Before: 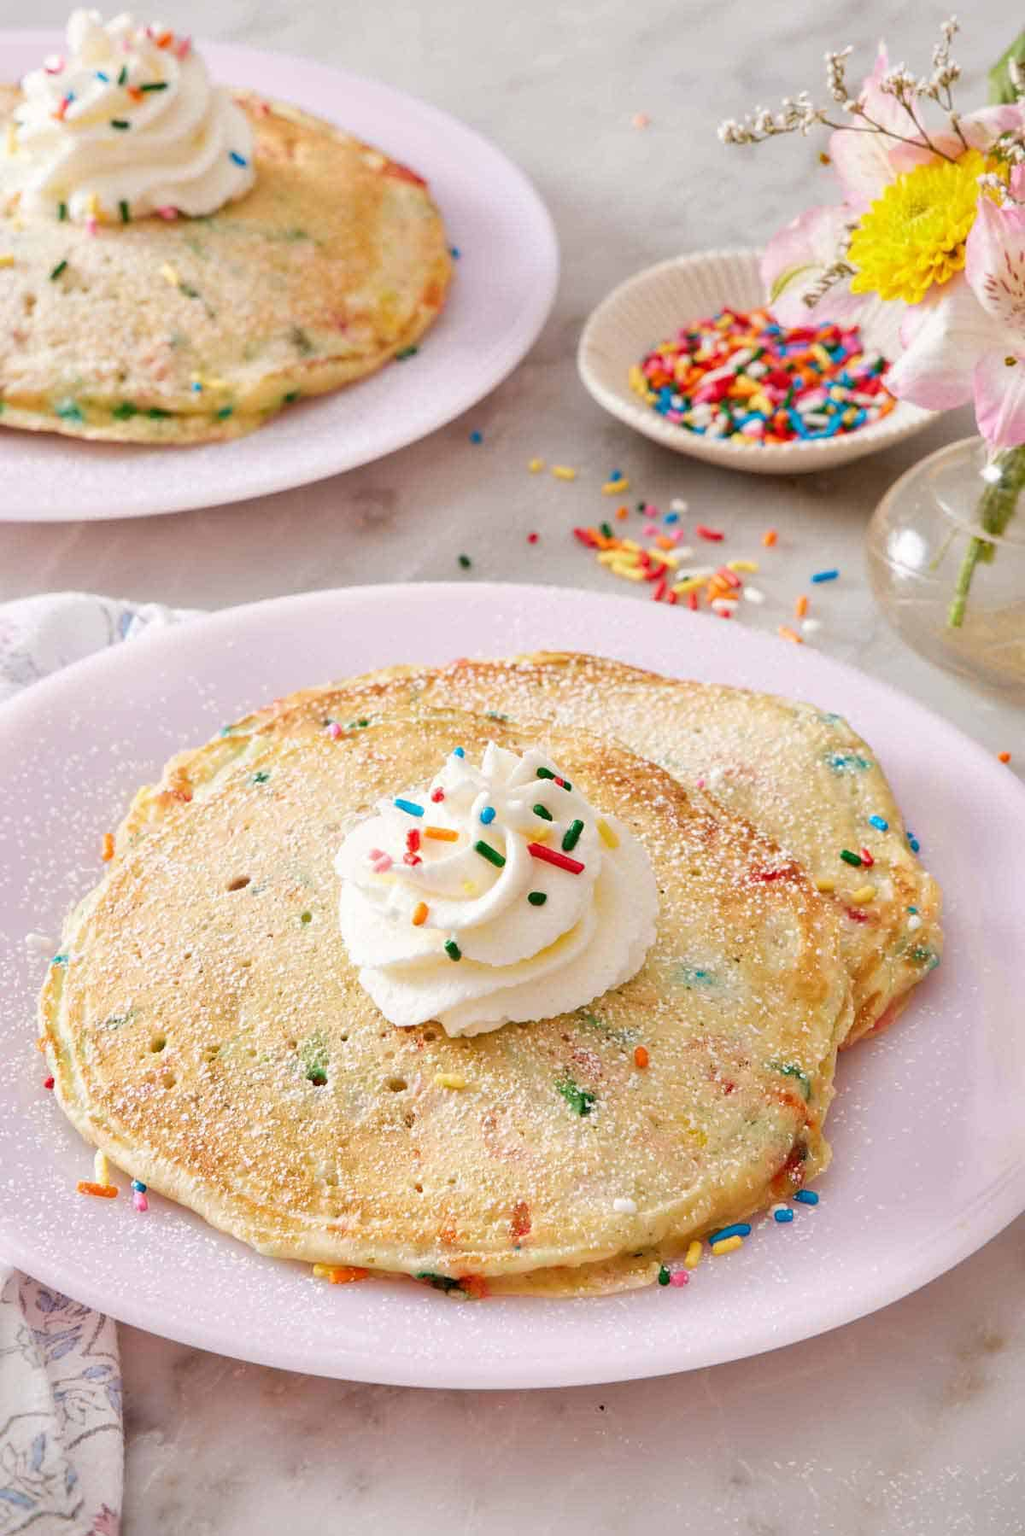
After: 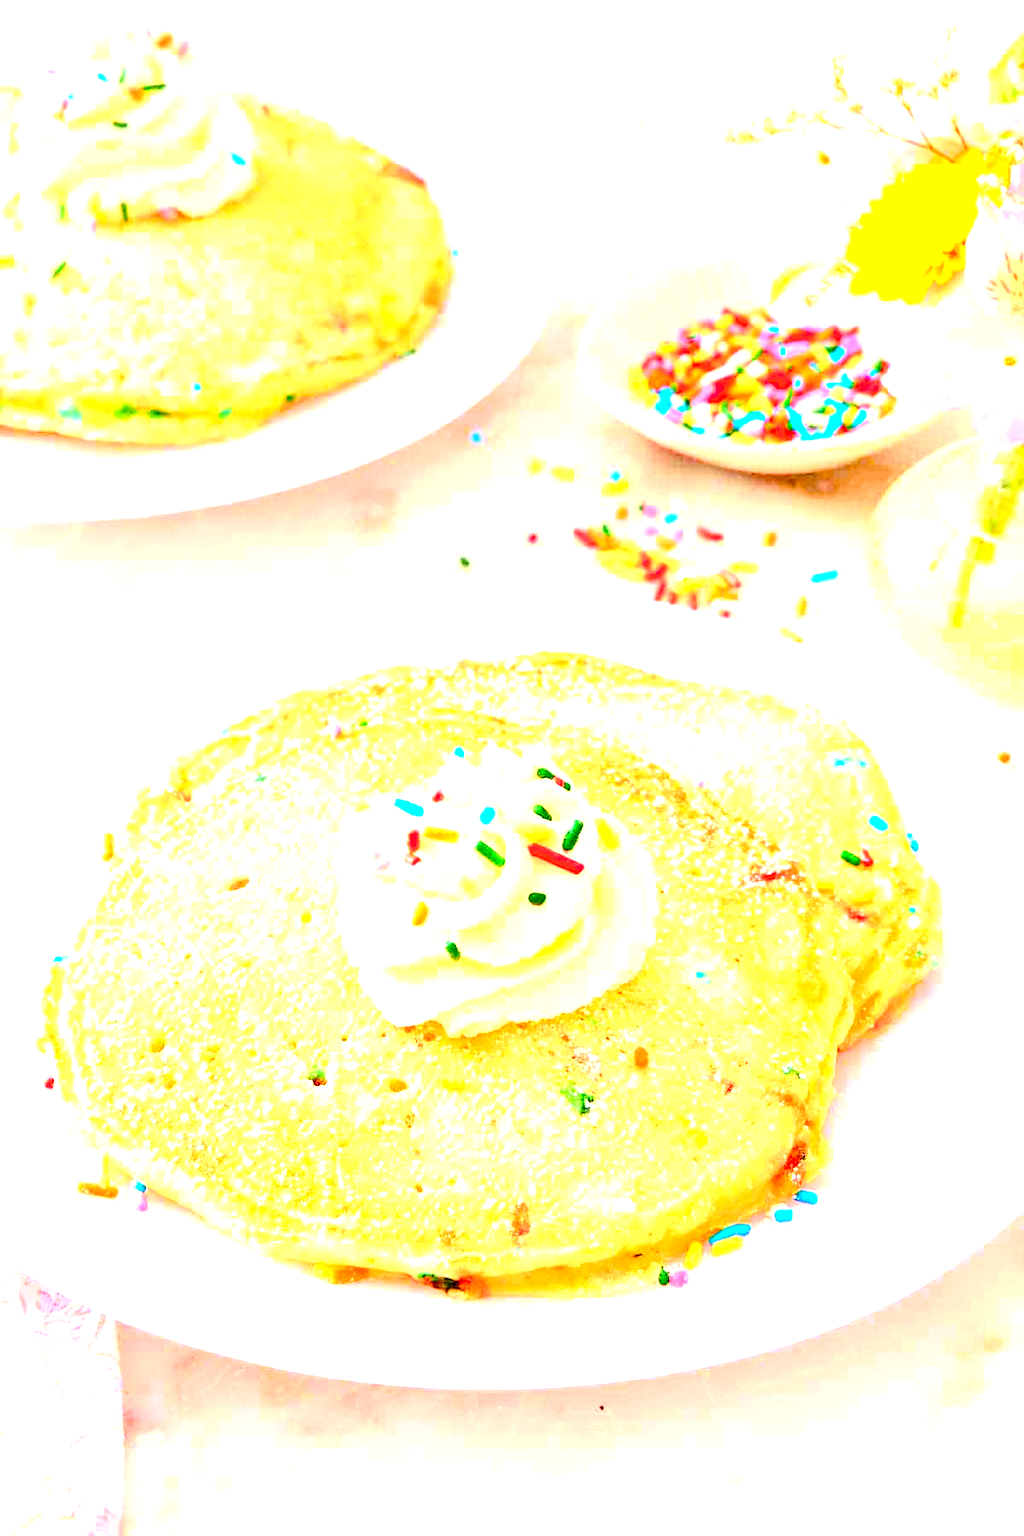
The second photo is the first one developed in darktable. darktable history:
tone curve: curves: ch0 [(0, 0.023) (0.132, 0.075) (0.251, 0.186) (0.441, 0.476) (0.662, 0.757) (0.849, 0.927) (1, 0.99)]; ch1 [(0, 0) (0.447, 0.411) (0.483, 0.469) (0.498, 0.496) (0.518, 0.514) (0.561, 0.59) (0.606, 0.659) (0.657, 0.725) (0.869, 0.916) (1, 1)]; ch2 [(0, 0) (0.307, 0.315) (0.425, 0.438) (0.483, 0.477) (0.503, 0.503) (0.526, 0.553) (0.552, 0.601) (0.615, 0.669) (0.703, 0.797) (0.985, 0.966)], color space Lab, independent channels
color balance rgb: perceptual saturation grading › global saturation 35%, perceptual saturation grading › highlights -30%, perceptual saturation grading › shadows 35%, perceptual brilliance grading › global brilliance 3%, perceptual brilliance grading › highlights -3%, perceptual brilliance grading › shadows 3%
exposure: black level correction 0.001, exposure 2.607 EV, compensate exposure bias true, compensate highlight preservation false
